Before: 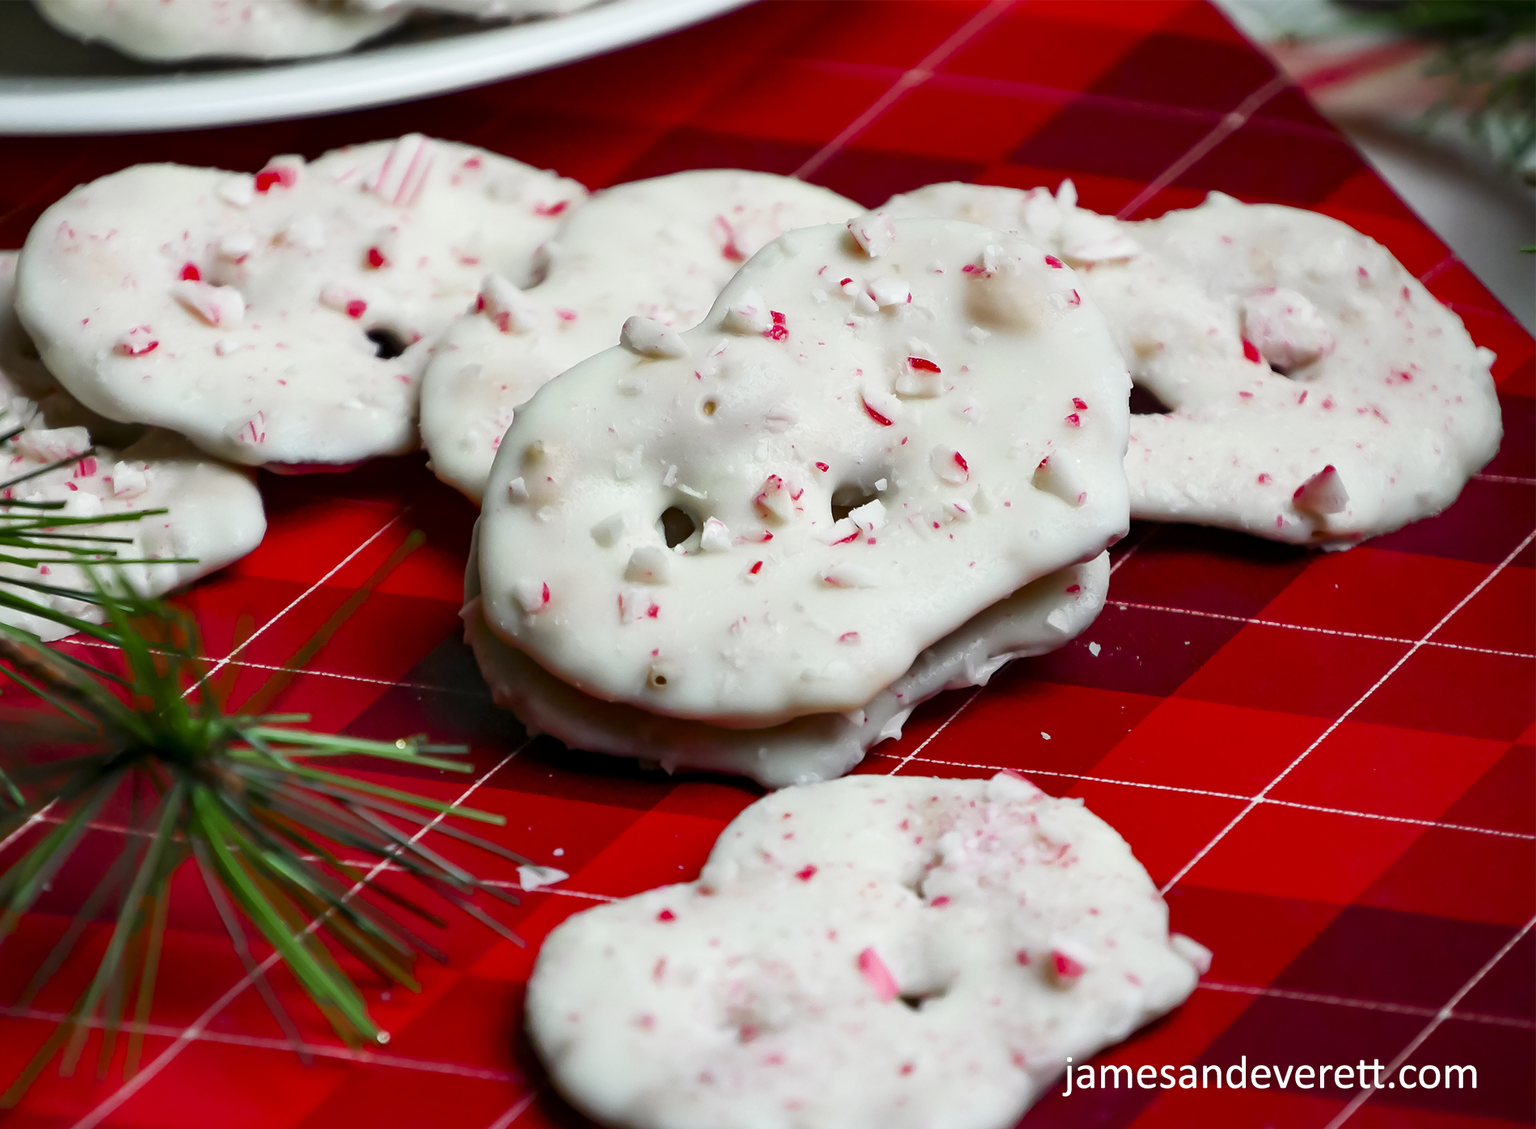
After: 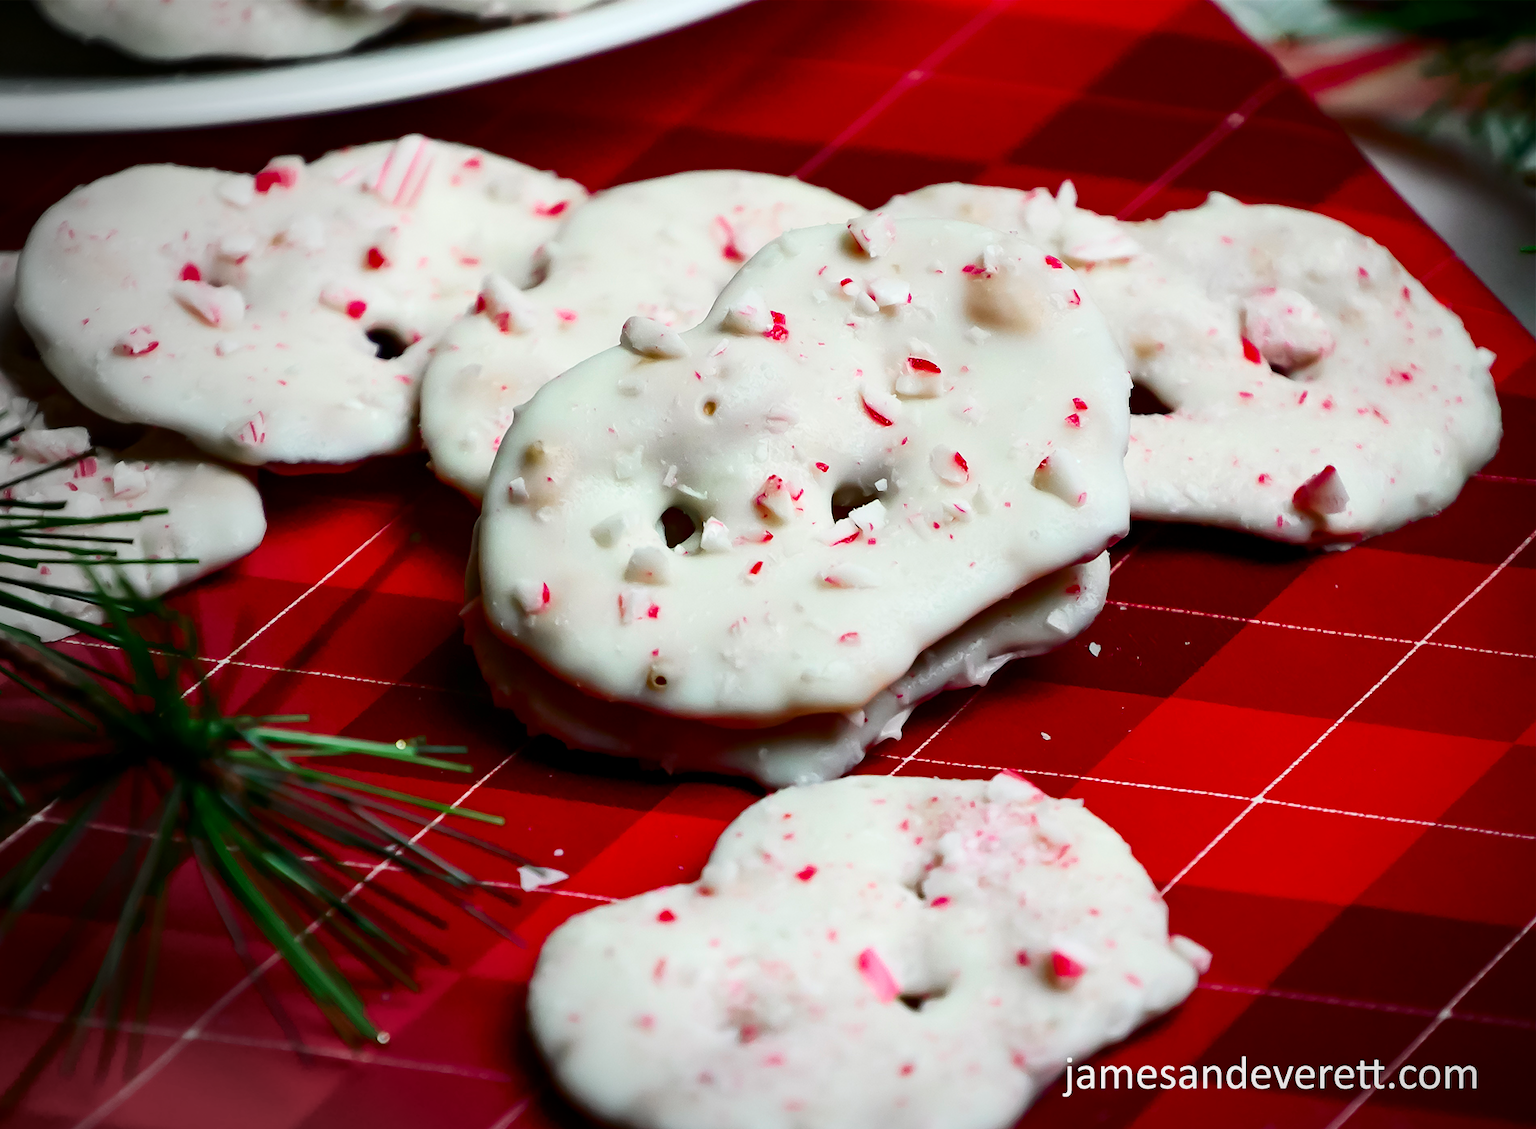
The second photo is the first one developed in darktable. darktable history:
contrast brightness saturation: contrast 0.19, brightness -0.11, saturation 0.21
vignetting: fall-off start 73.57%, center (0.22, -0.235)
